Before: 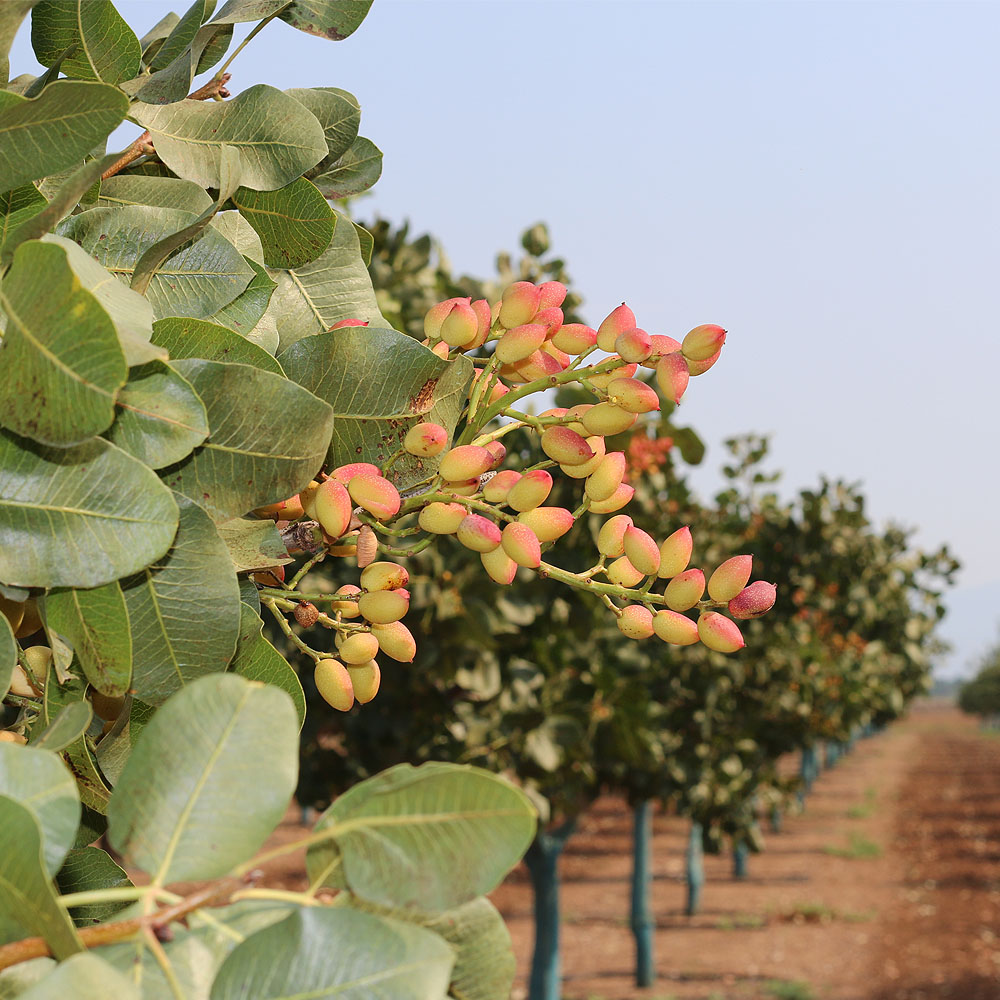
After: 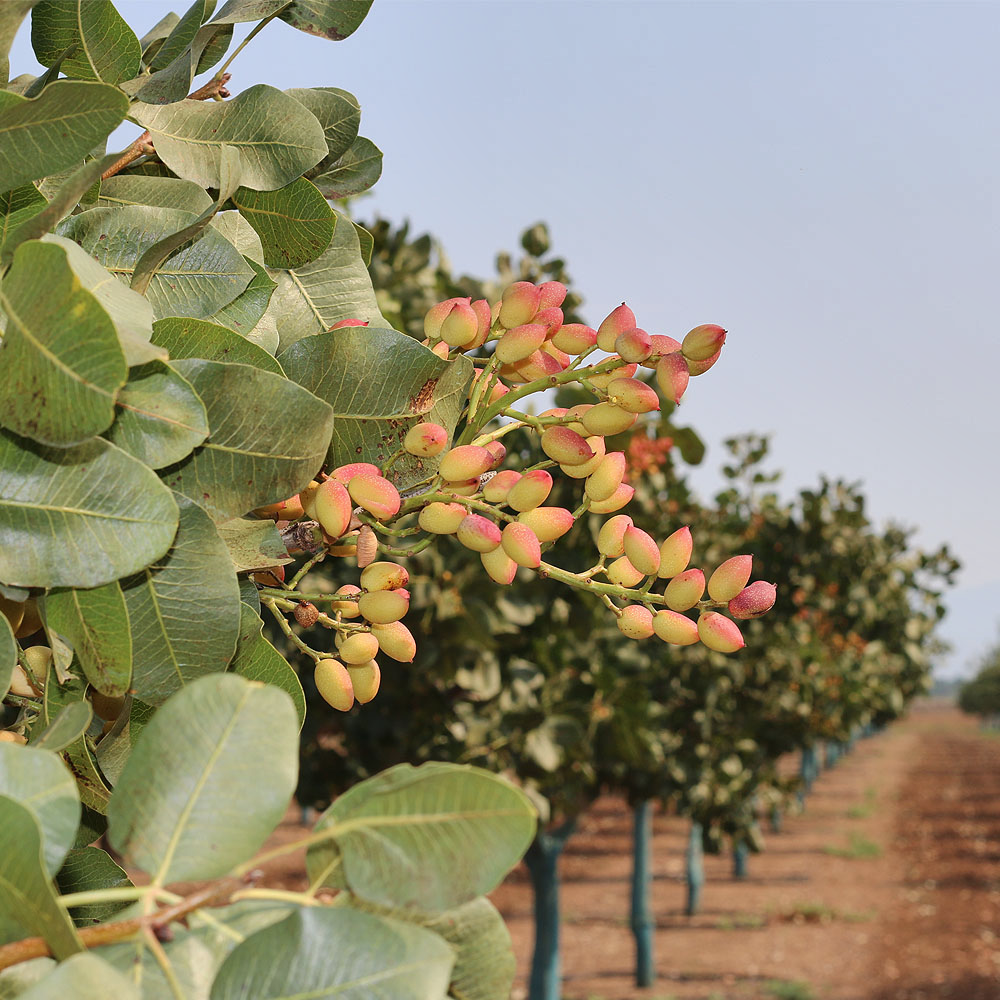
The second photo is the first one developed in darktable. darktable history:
shadows and highlights: highlights color adjustment 0%, low approximation 0.01, soften with gaussian
contrast brightness saturation: saturation -0.05
